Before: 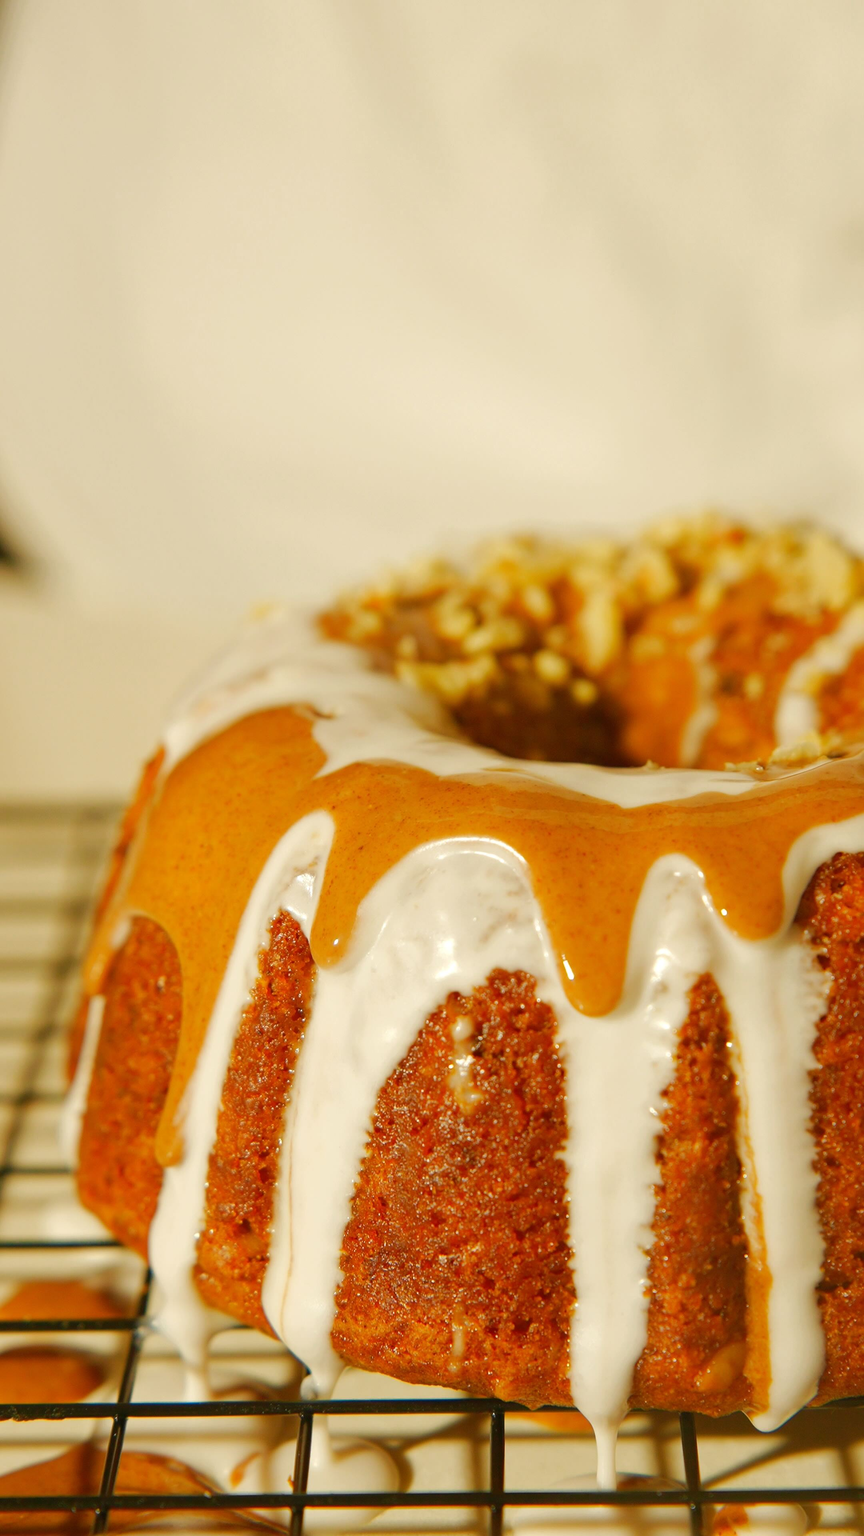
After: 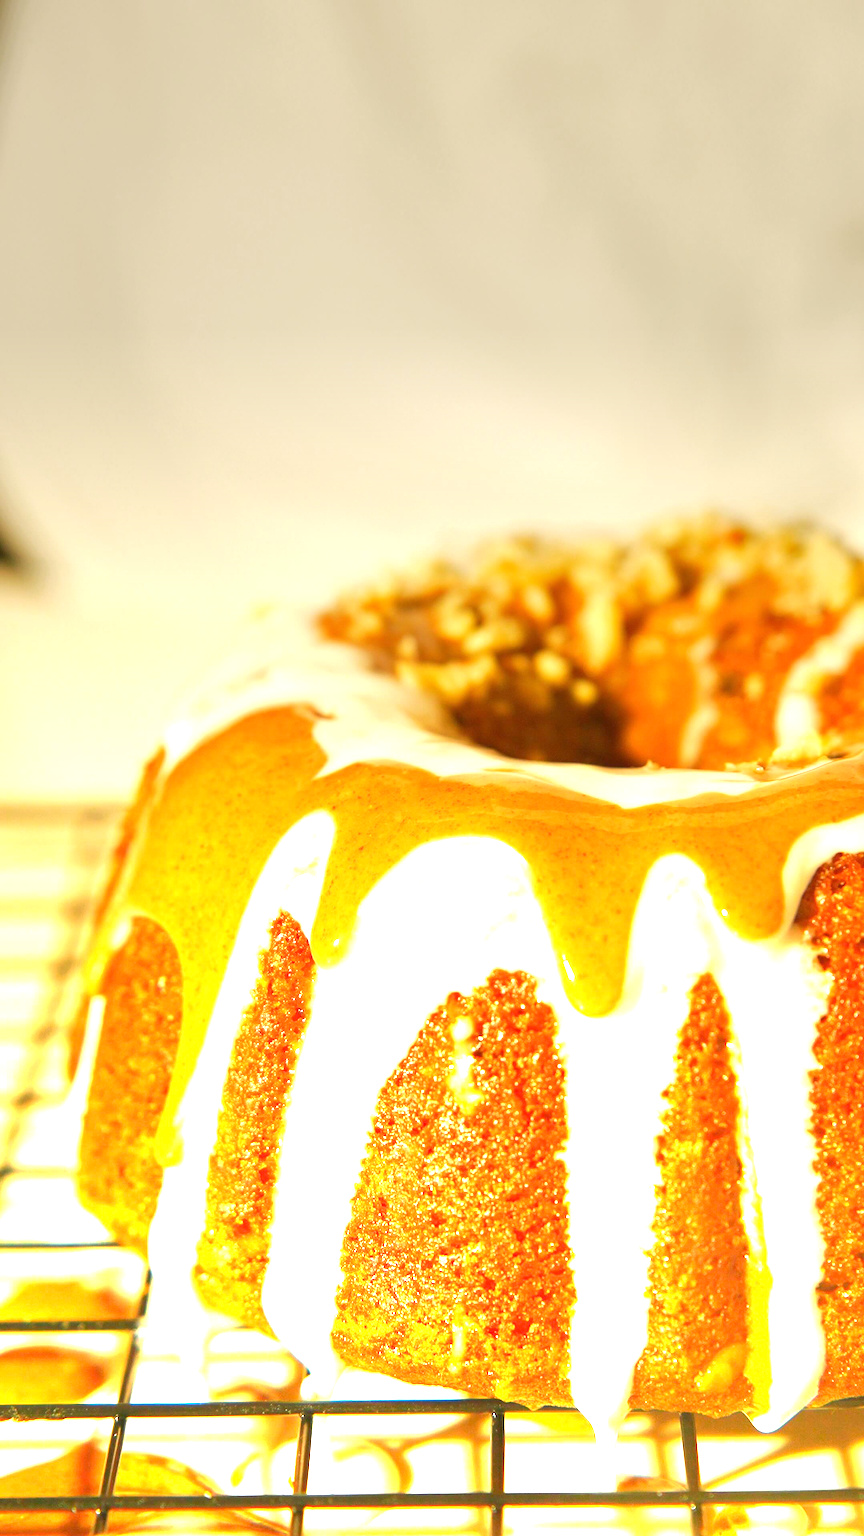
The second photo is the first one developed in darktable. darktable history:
graduated density: density -3.9 EV
